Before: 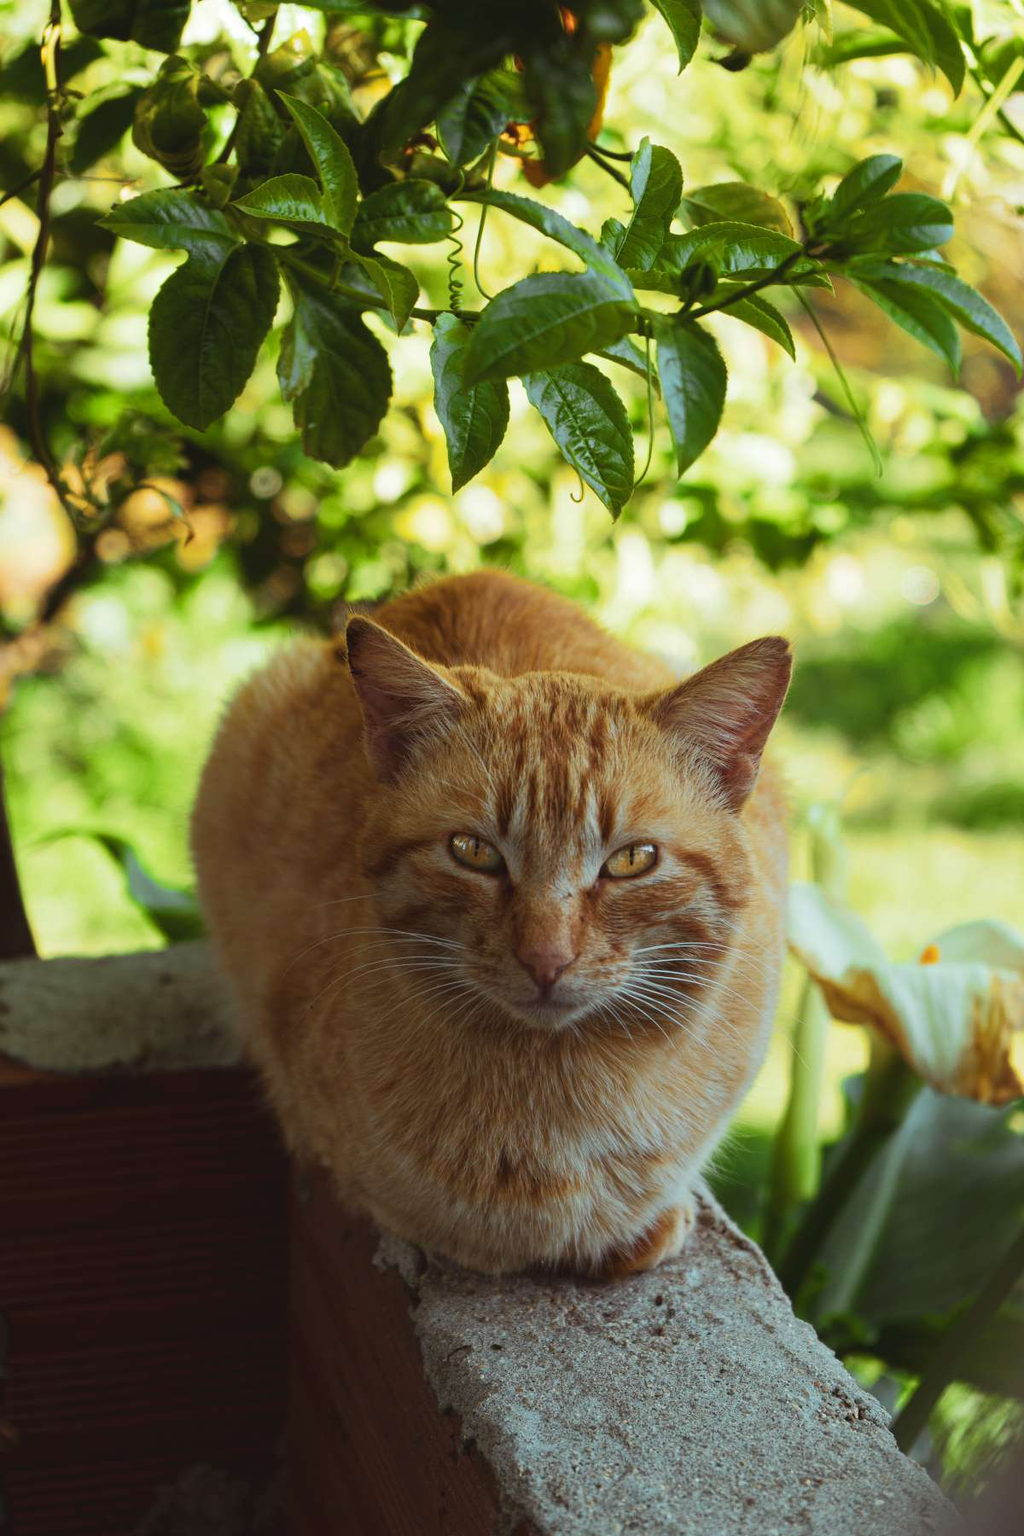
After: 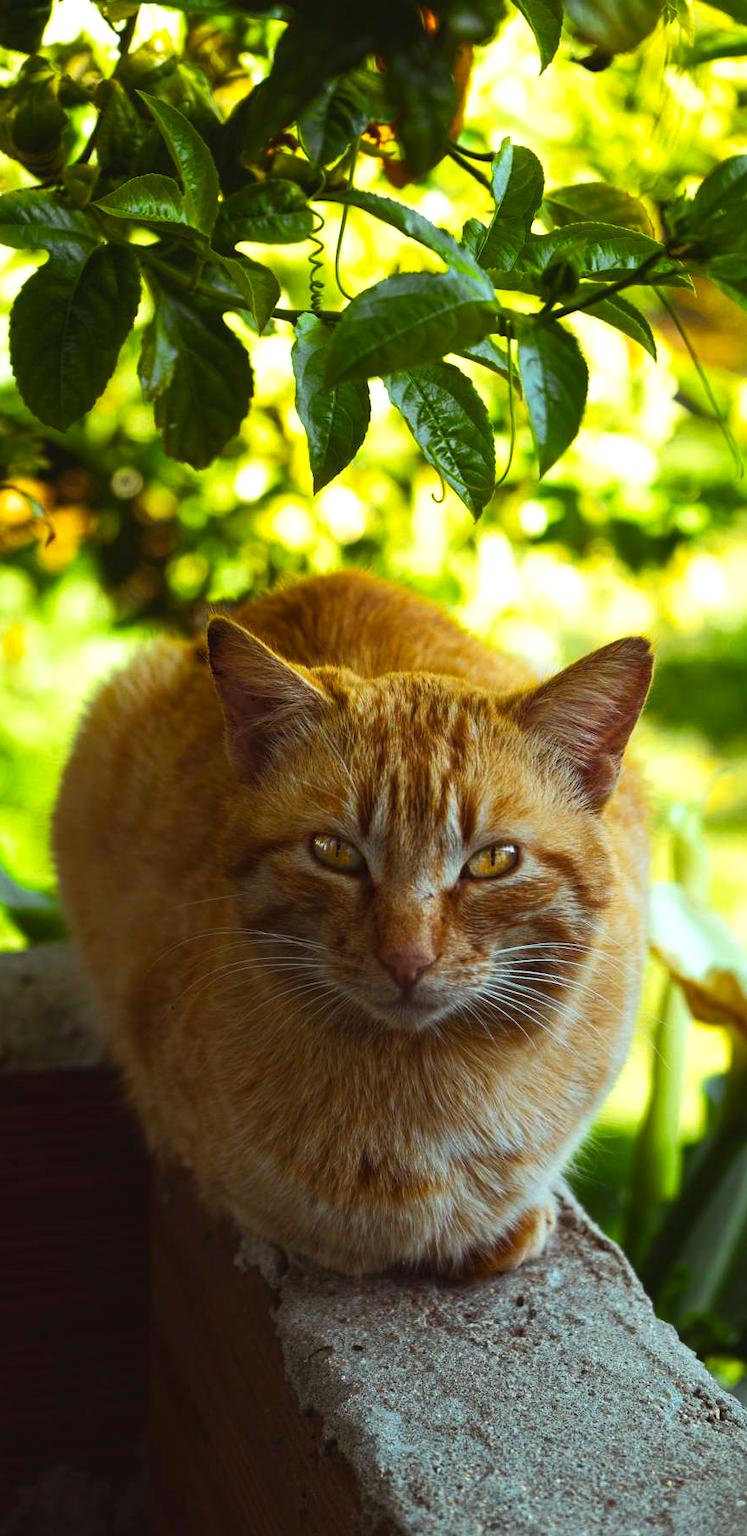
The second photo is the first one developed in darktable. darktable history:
crop: left 13.603%, right 13.321%
color balance rgb: perceptual saturation grading › global saturation 30.316%, perceptual brilliance grading › global brilliance 14.812%, perceptual brilliance grading › shadows -35.559%
